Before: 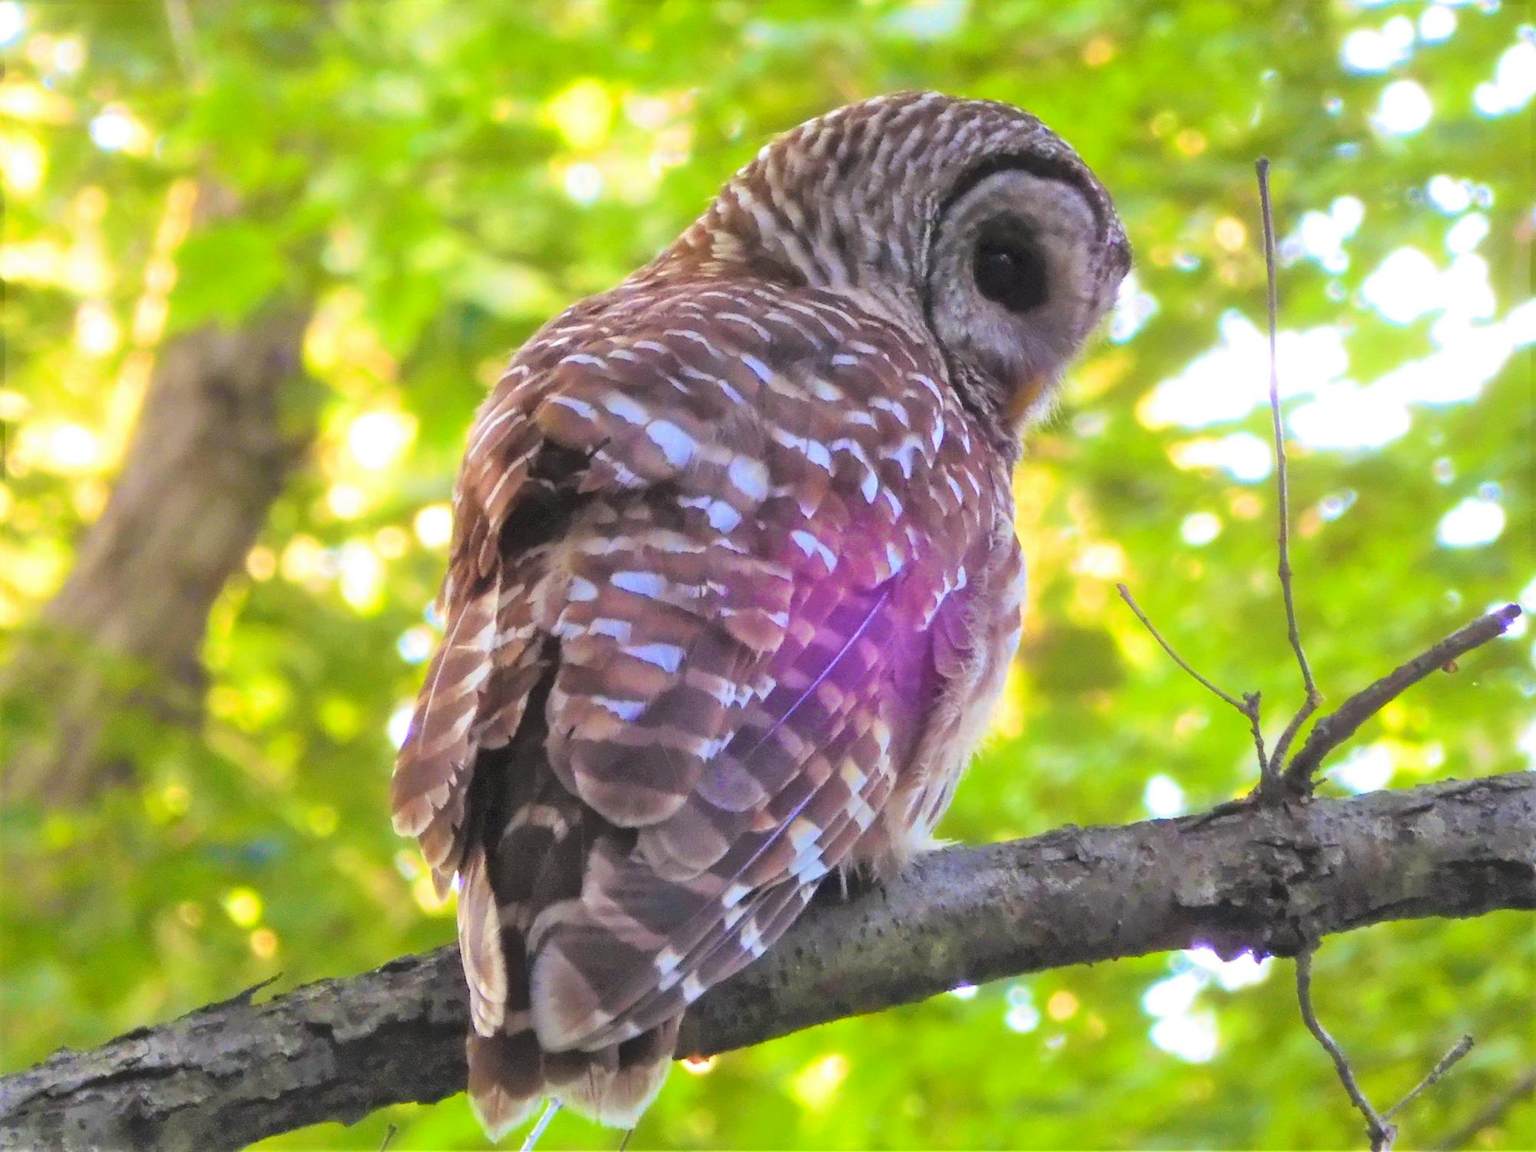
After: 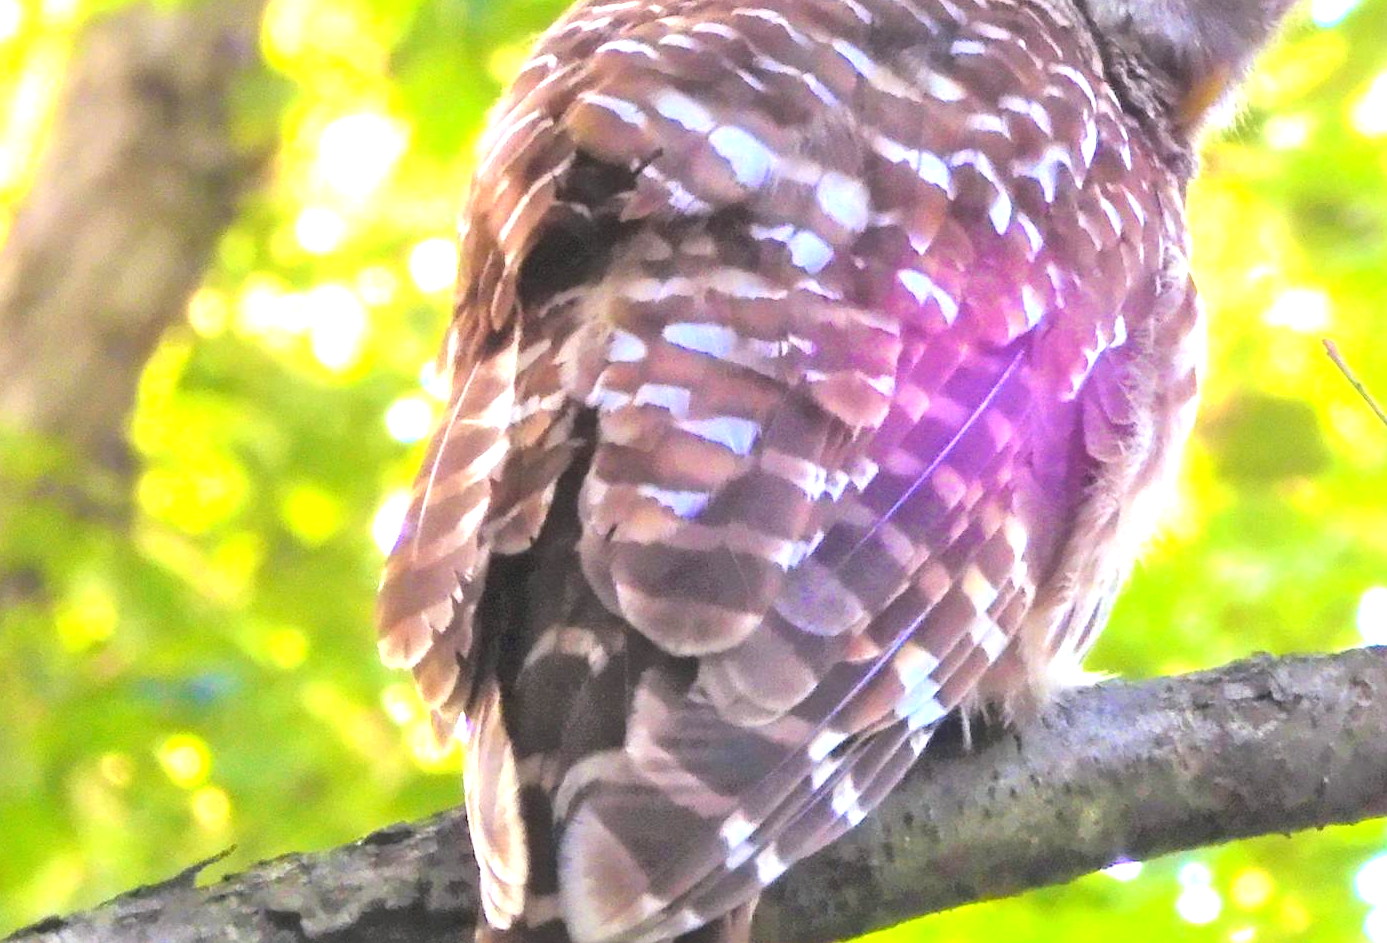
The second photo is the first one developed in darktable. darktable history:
crop: left 6.605%, top 28.091%, right 24.029%, bottom 9.02%
exposure: black level correction -0.001, exposure 0.905 EV, compensate exposure bias true, compensate highlight preservation false
sharpen: radius 5.371, amount 0.313, threshold 25.983
